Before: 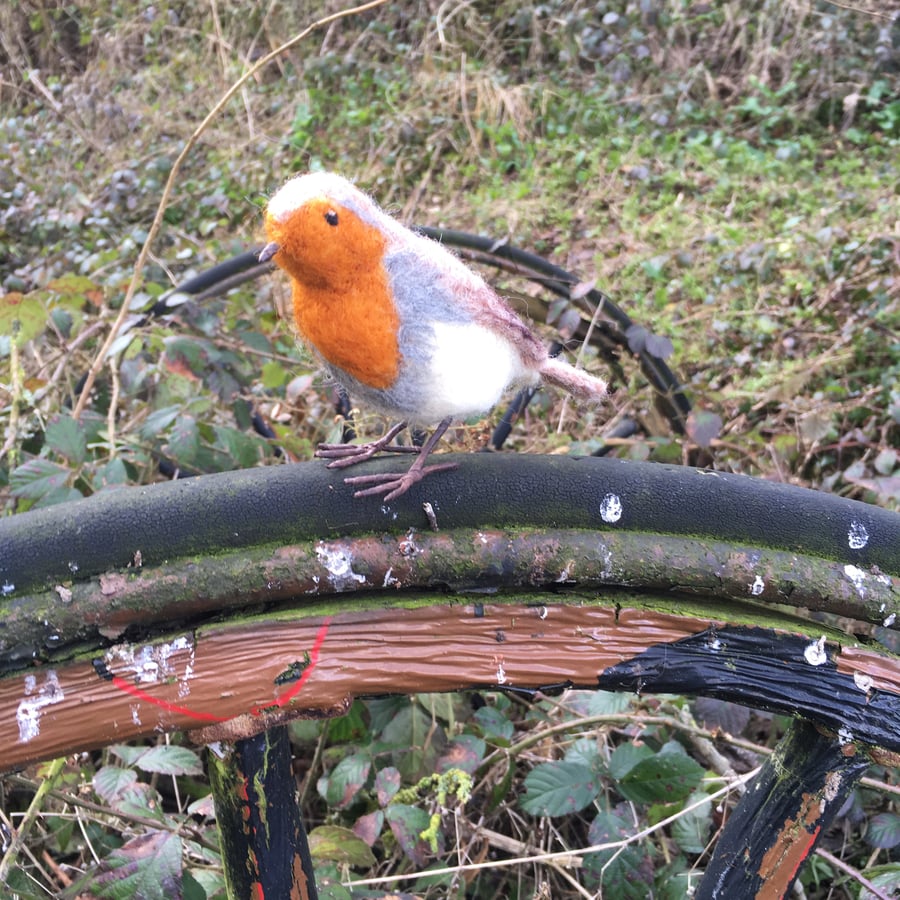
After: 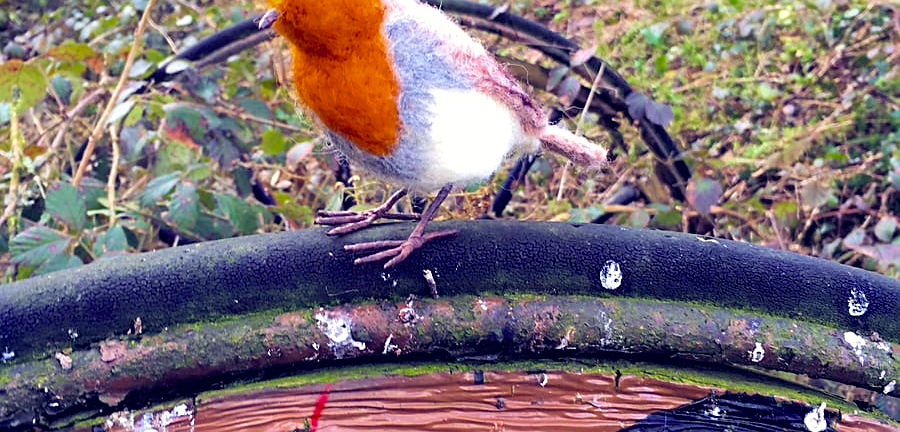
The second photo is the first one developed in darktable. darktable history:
crop and rotate: top 25.966%, bottom 25.93%
color balance rgb: shadows lift › luminance -21.834%, shadows lift › chroma 8.987%, shadows lift › hue 282.96°, highlights gain › luminance 7.28%, highlights gain › chroma 1.93%, highlights gain › hue 90.96°, global offset › chroma 0.245%, global offset › hue 256.82°, perceptual saturation grading › global saturation 29.515%, saturation formula JzAzBz (2021)
sharpen: on, module defaults
velvia: on, module defaults
